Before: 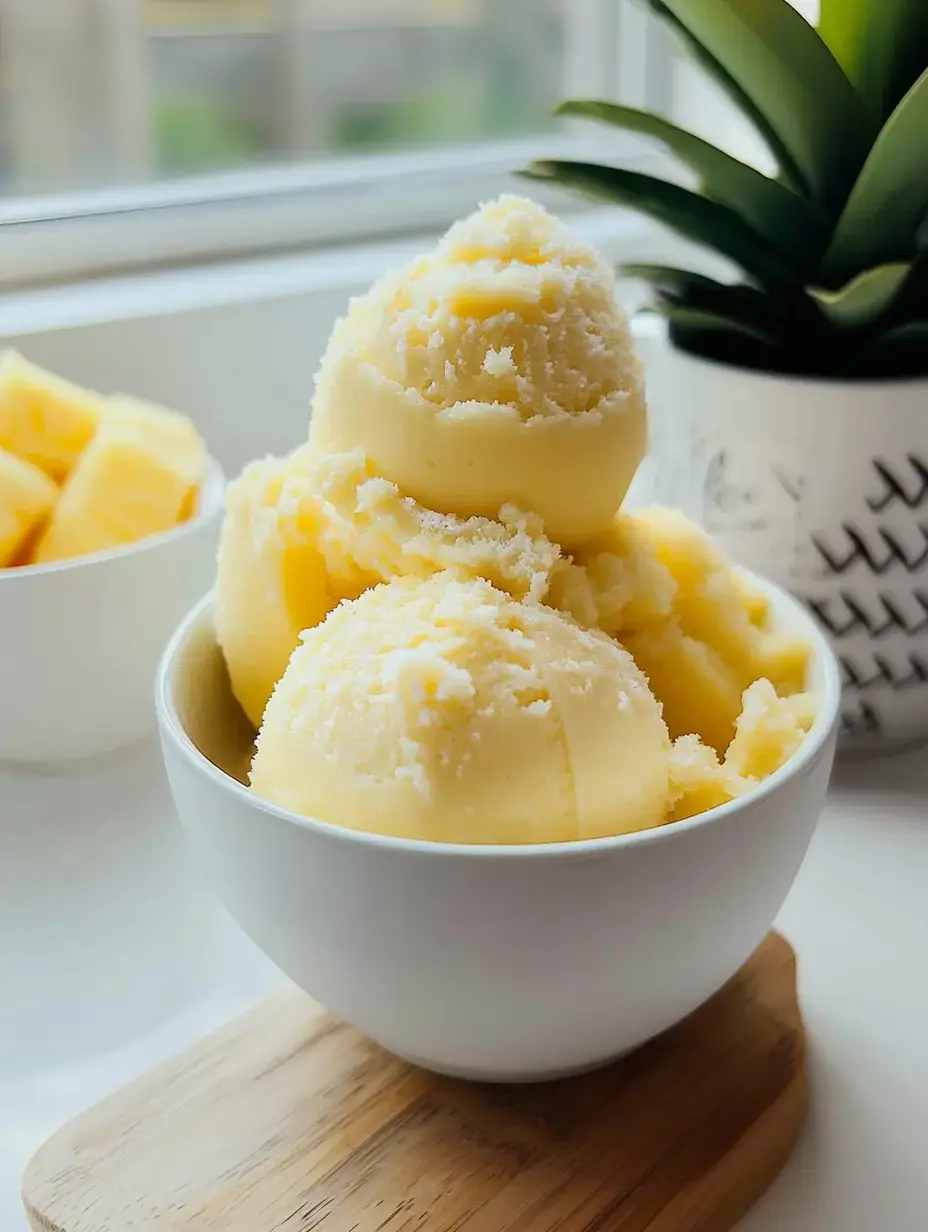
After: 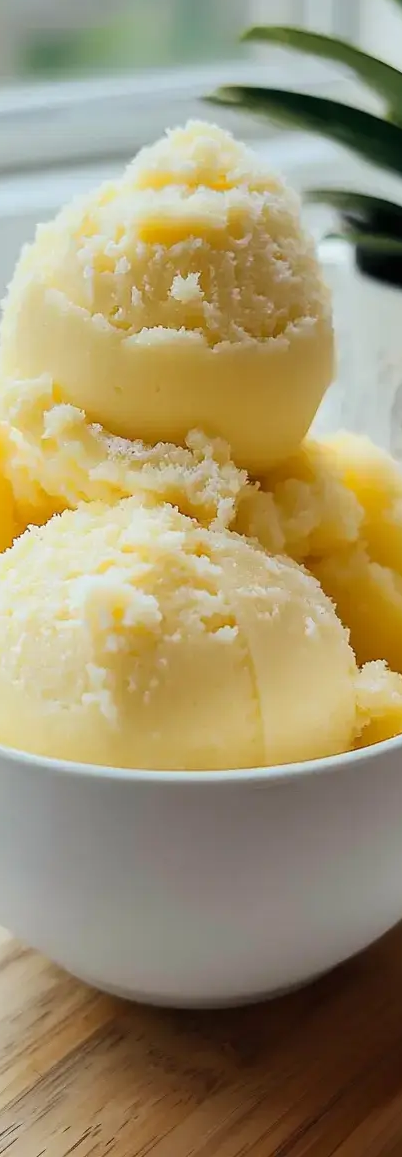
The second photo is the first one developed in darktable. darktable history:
crop: left 33.775%, top 6.055%, right 22.884%
